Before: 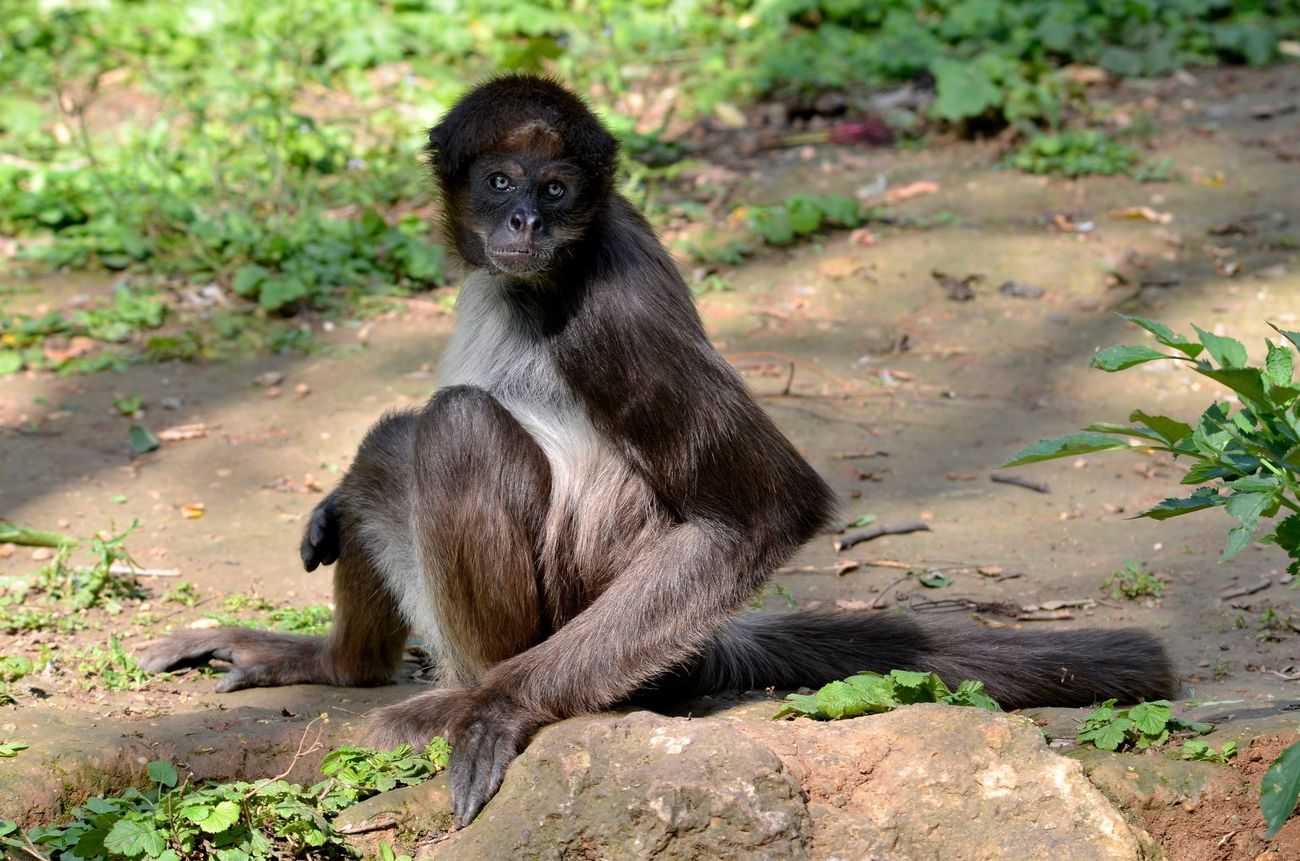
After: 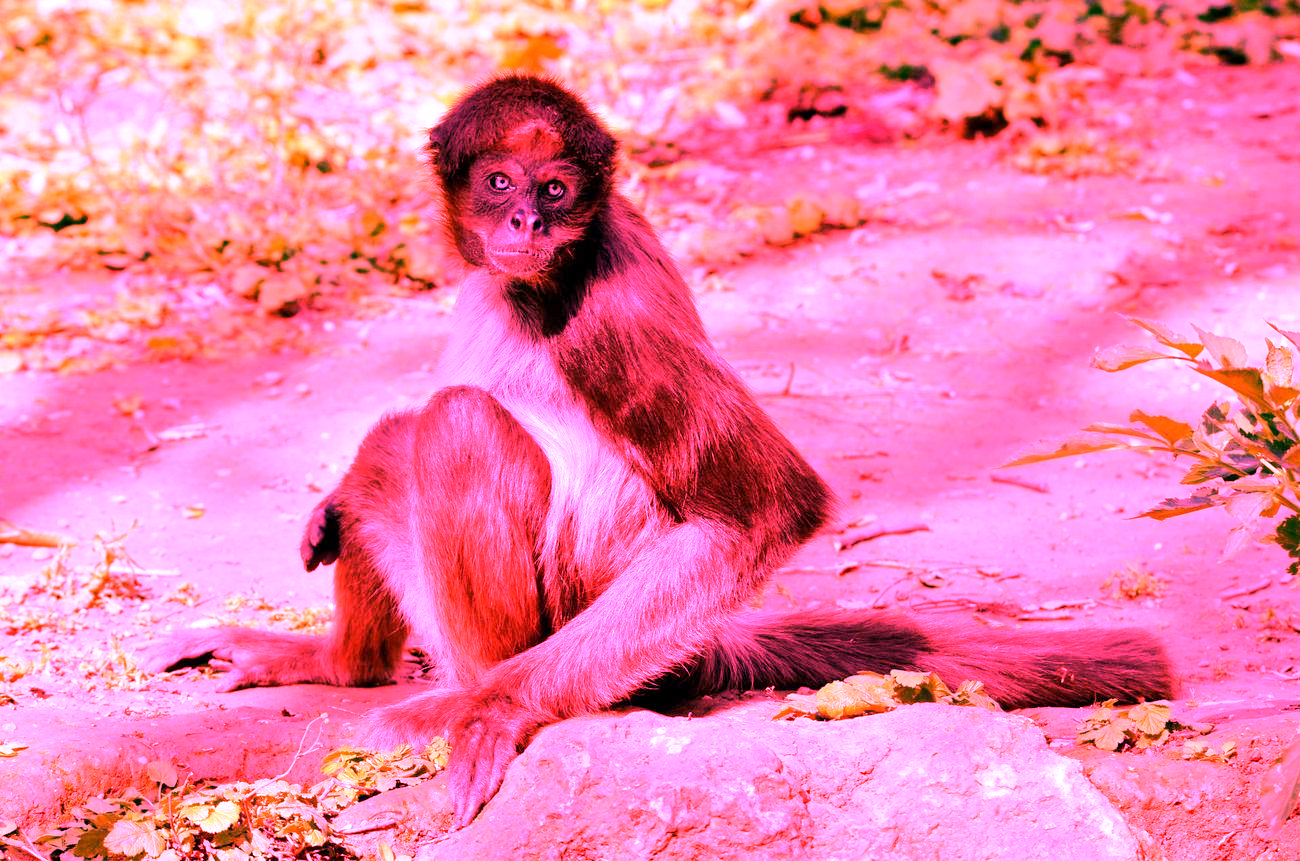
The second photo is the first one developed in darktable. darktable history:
white balance: red 4.26, blue 1.802
haze removal: adaptive false
